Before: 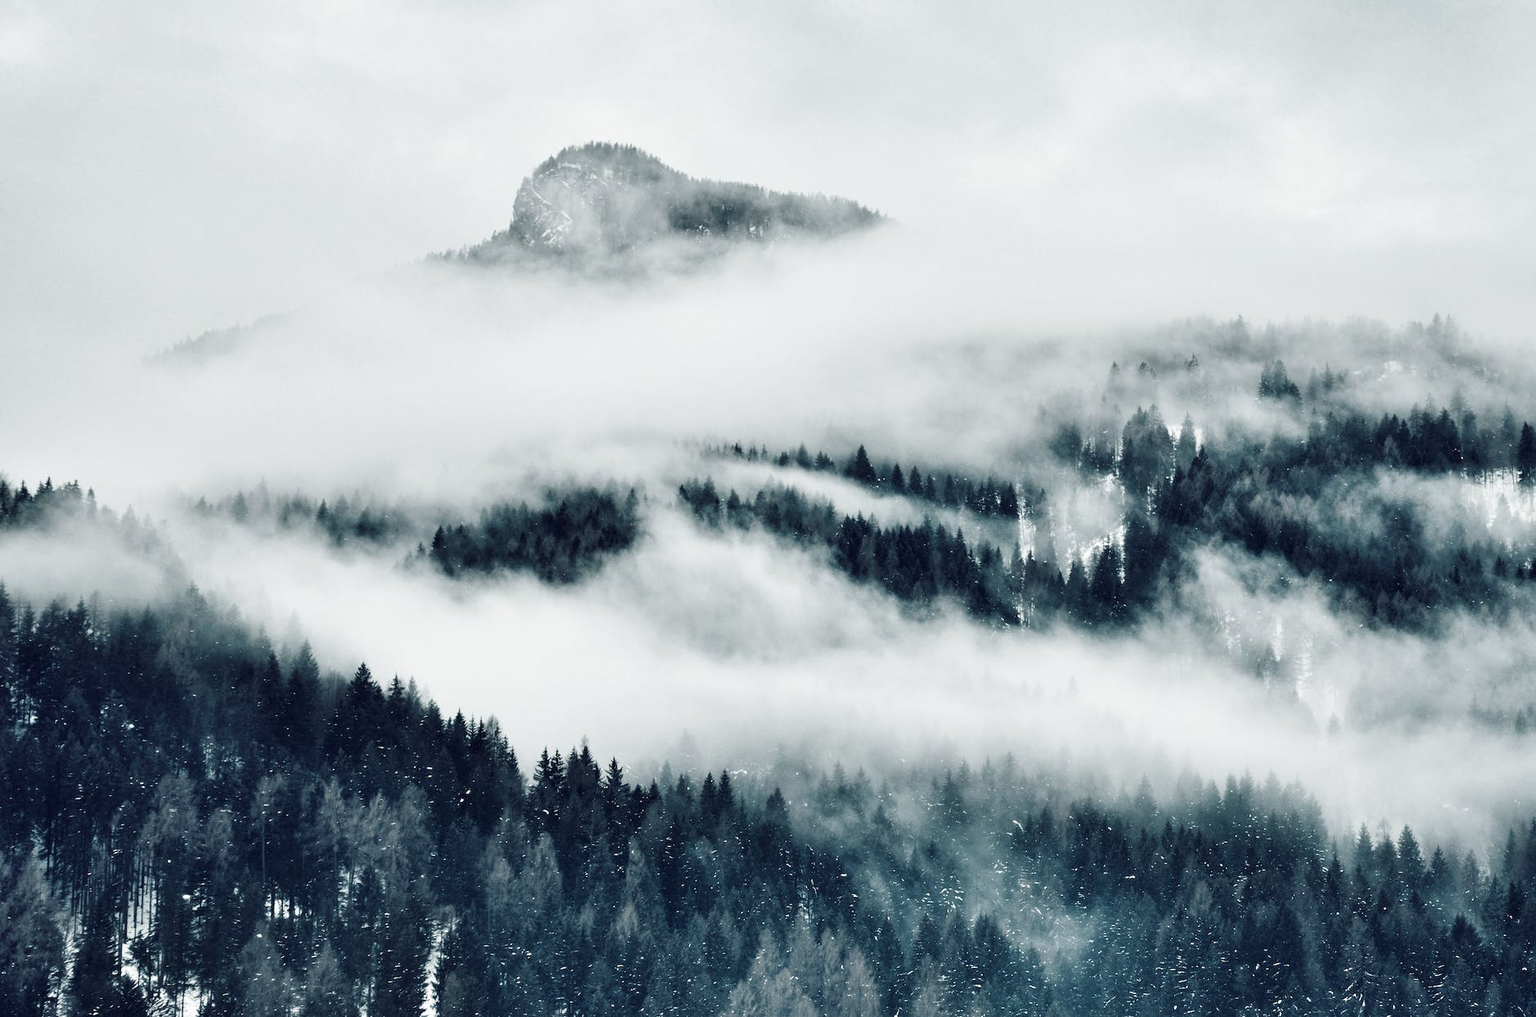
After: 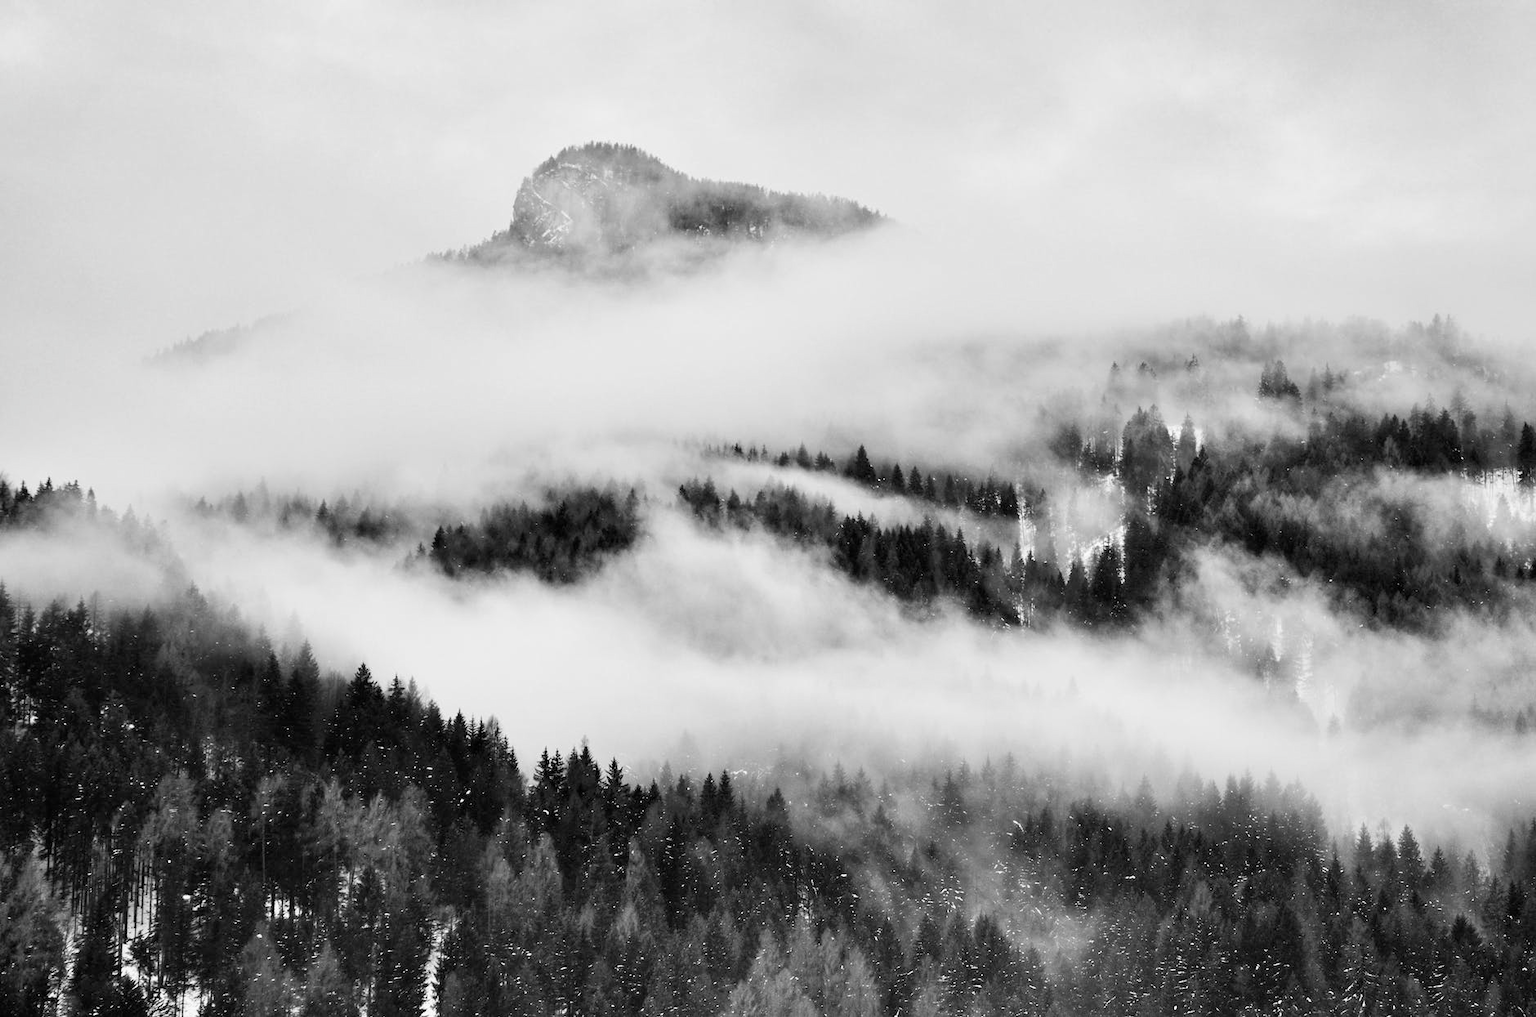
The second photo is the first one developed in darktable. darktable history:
contrast brightness saturation: saturation -0.984
tone equalizer: on, module defaults
color correction: highlights b* -0.052, saturation 0.254
color balance rgb: shadows lift › hue 87.03°, linear chroma grading › shadows 31.789%, linear chroma grading › global chroma -1.984%, linear chroma grading › mid-tones 3.7%, perceptual saturation grading › global saturation 20%, perceptual saturation grading › highlights -25.36%, perceptual saturation grading › shadows 49.221%, perceptual brilliance grading › global brilliance 1.797%, perceptual brilliance grading › highlights -3.894%
